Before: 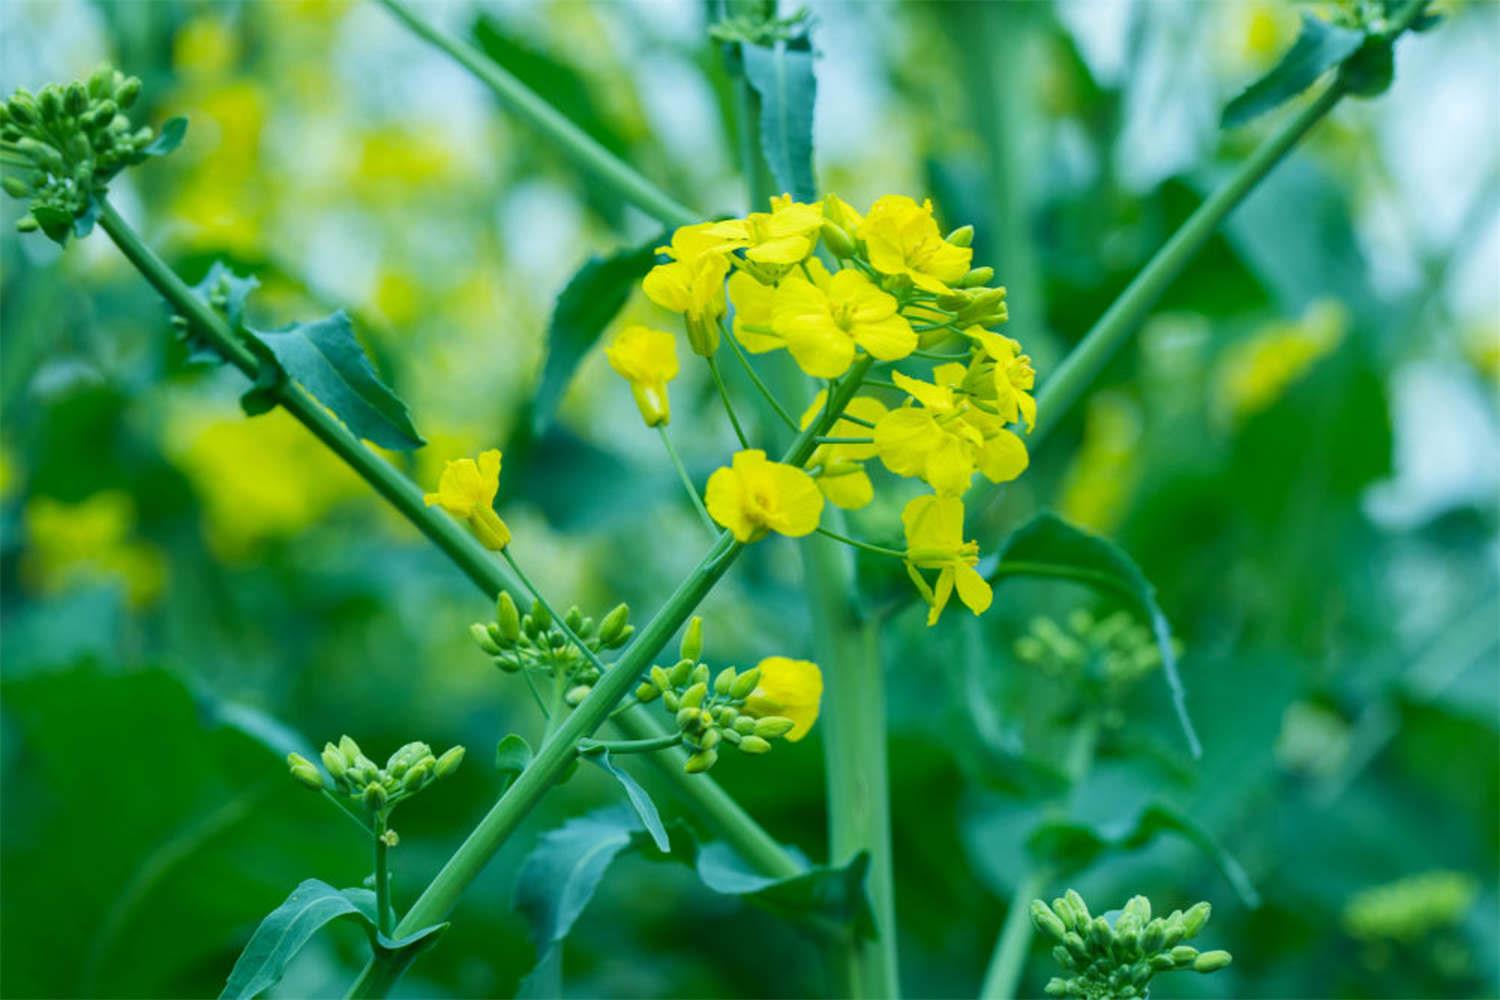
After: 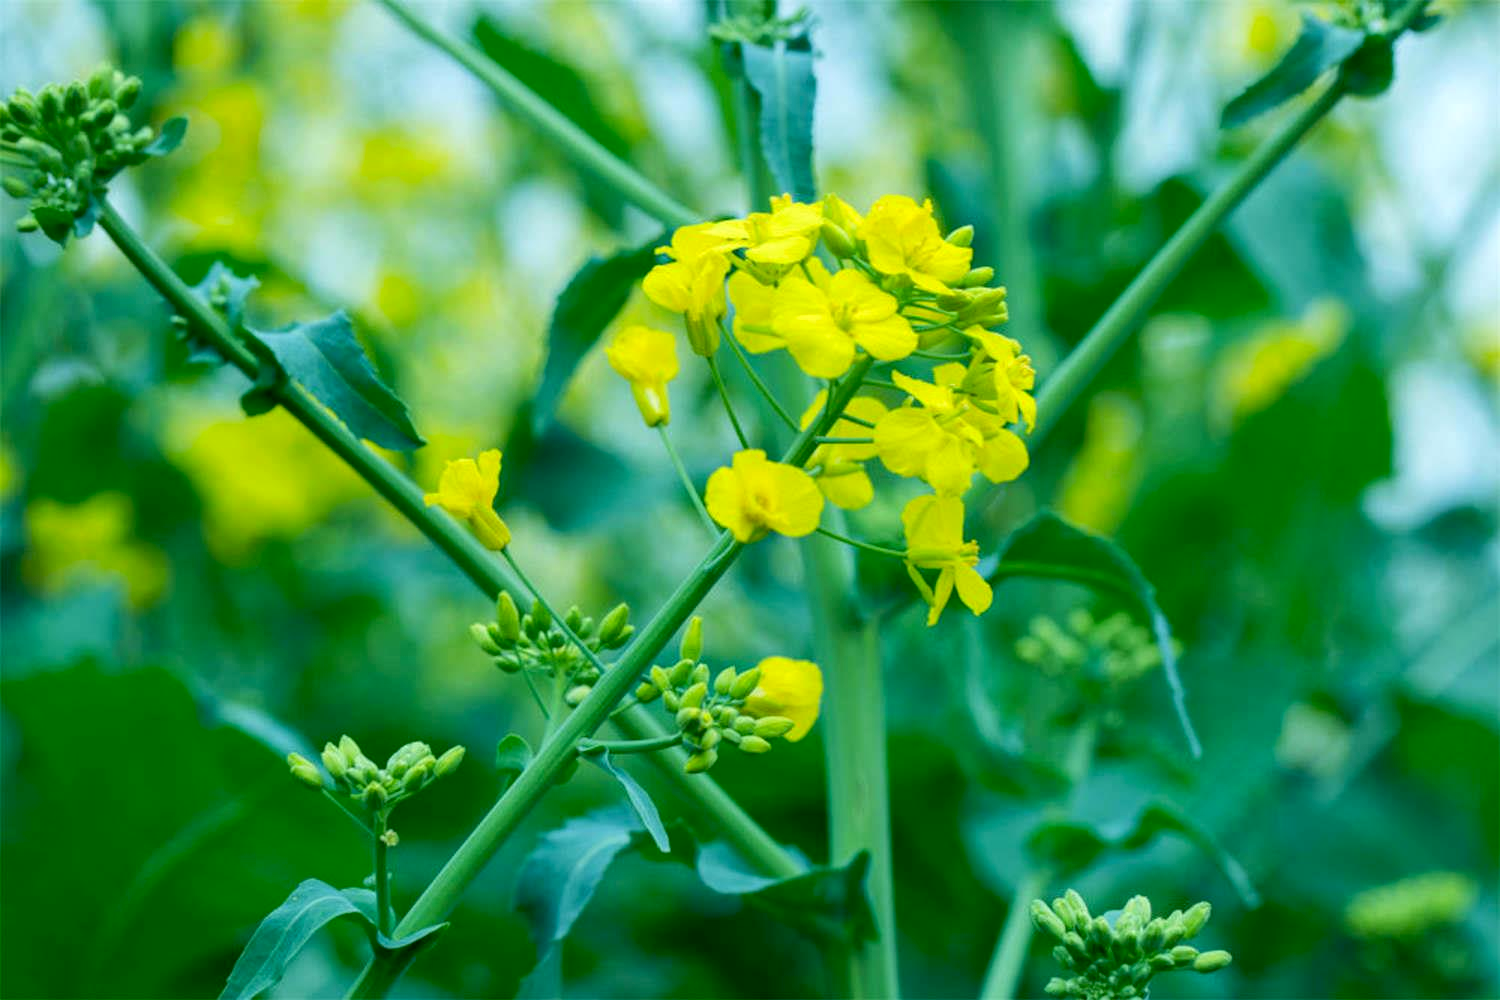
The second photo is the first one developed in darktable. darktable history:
exposure: black level correction 0.009, exposure 0.118 EV, compensate highlight preservation false
tone curve: curves: ch0 [(0, 0) (0.003, 0.003) (0.011, 0.011) (0.025, 0.024) (0.044, 0.043) (0.069, 0.068) (0.1, 0.097) (0.136, 0.133) (0.177, 0.173) (0.224, 0.219) (0.277, 0.27) (0.335, 0.327) (0.399, 0.39) (0.468, 0.457) (0.543, 0.545) (0.623, 0.625) (0.709, 0.71) (0.801, 0.801) (0.898, 0.898) (1, 1)], color space Lab, linked channels, preserve colors none
